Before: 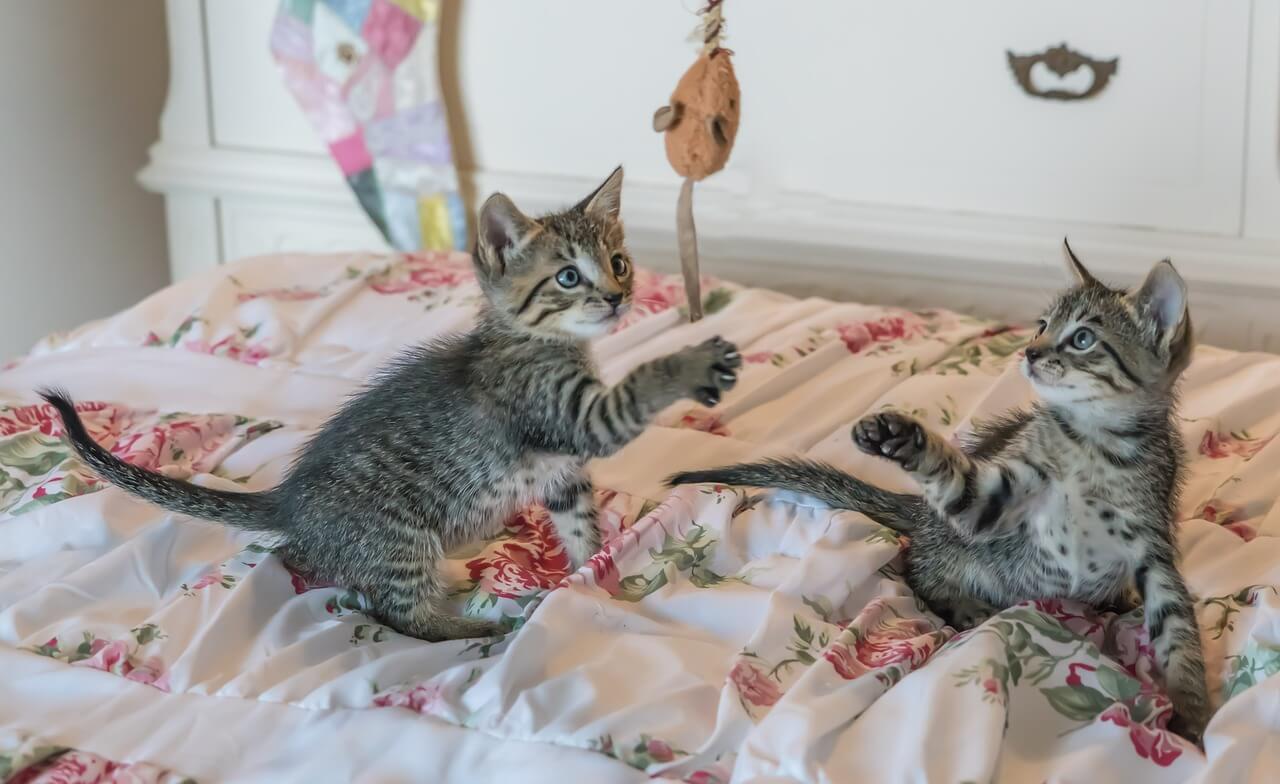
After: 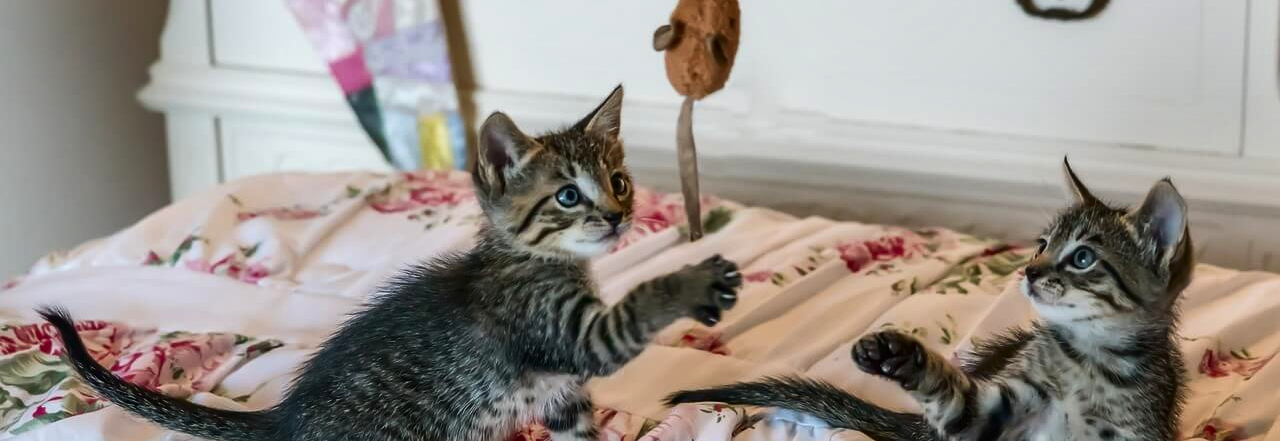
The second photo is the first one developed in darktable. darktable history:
contrast brightness saturation: contrast 0.192, brightness -0.222, saturation 0.119
contrast equalizer: y [[0.5, 0.486, 0.447, 0.446, 0.489, 0.5], [0.5 ×6], [0.5 ×6], [0 ×6], [0 ×6]], mix 0.202
exposure: exposure 0.152 EV, compensate exposure bias true, compensate highlight preservation false
crop and rotate: top 10.425%, bottom 33.304%
shadows and highlights: soften with gaussian
